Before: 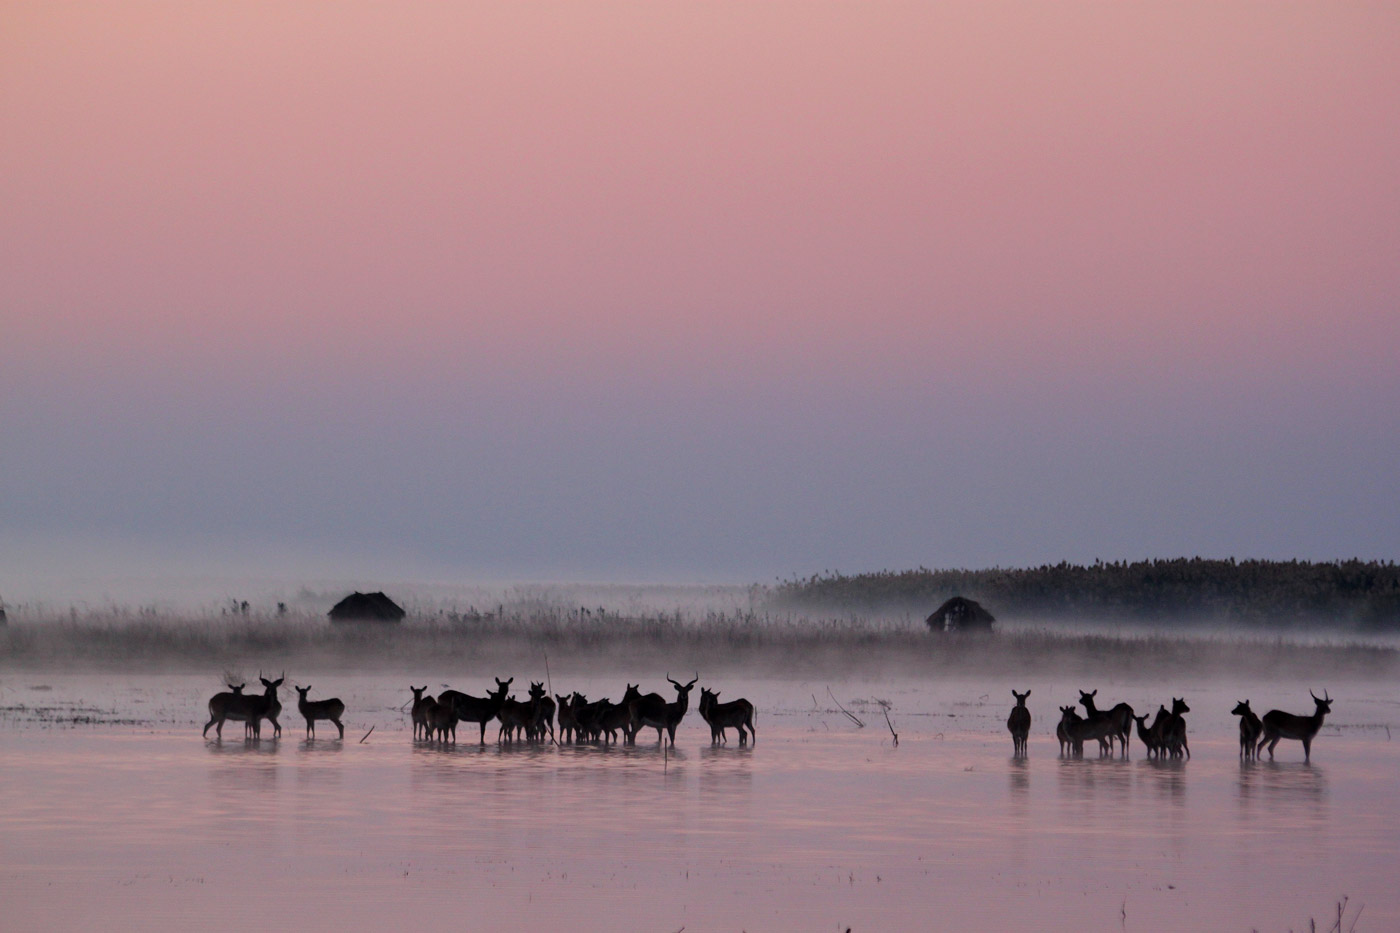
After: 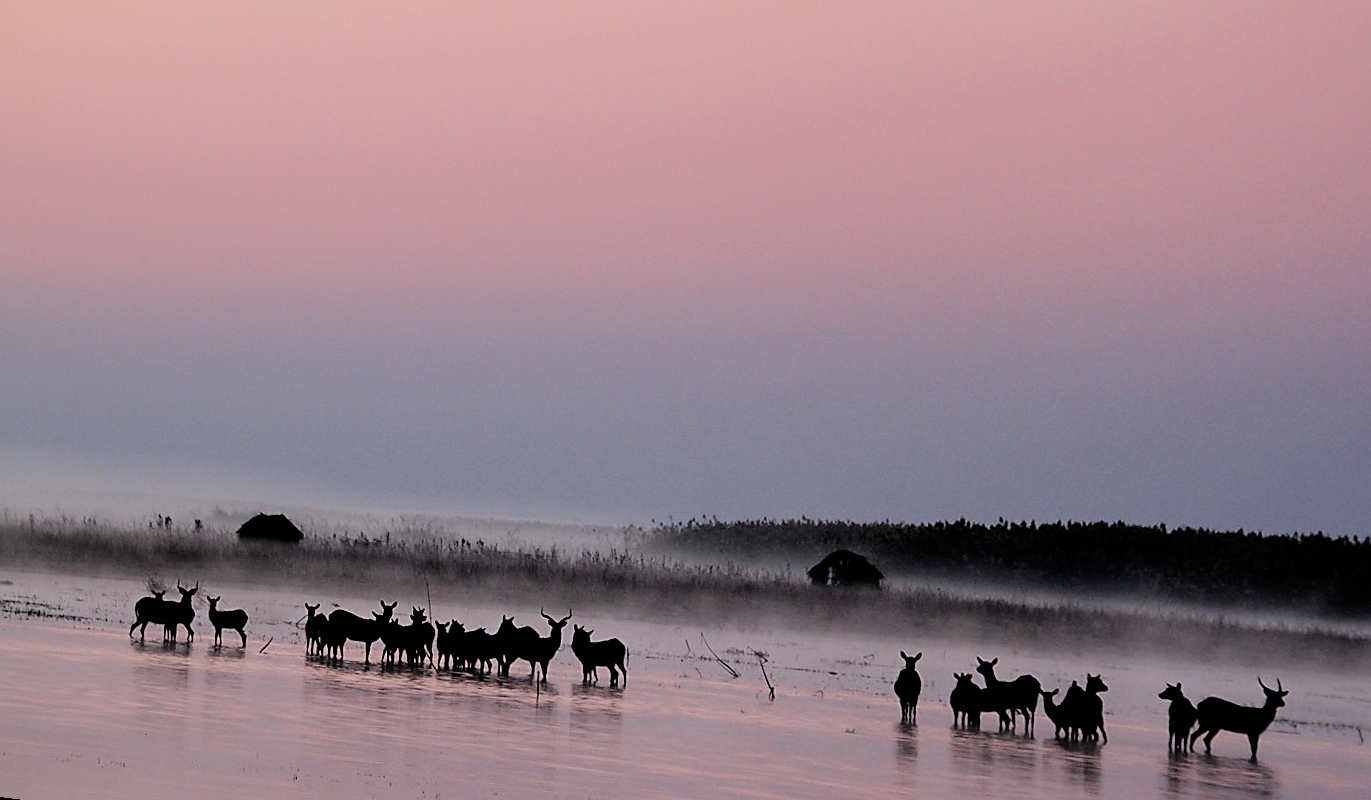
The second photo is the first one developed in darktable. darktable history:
rotate and perspective: rotation 1.69°, lens shift (vertical) -0.023, lens shift (horizontal) -0.291, crop left 0.025, crop right 0.988, crop top 0.092, crop bottom 0.842
sharpen: radius 1.4, amount 1.25, threshold 0.7
filmic rgb: black relative exposure -5 EV, white relative exposure 3.5 EV, hardness 3.19, contrast 1.5, highlights saturation mix -50%
